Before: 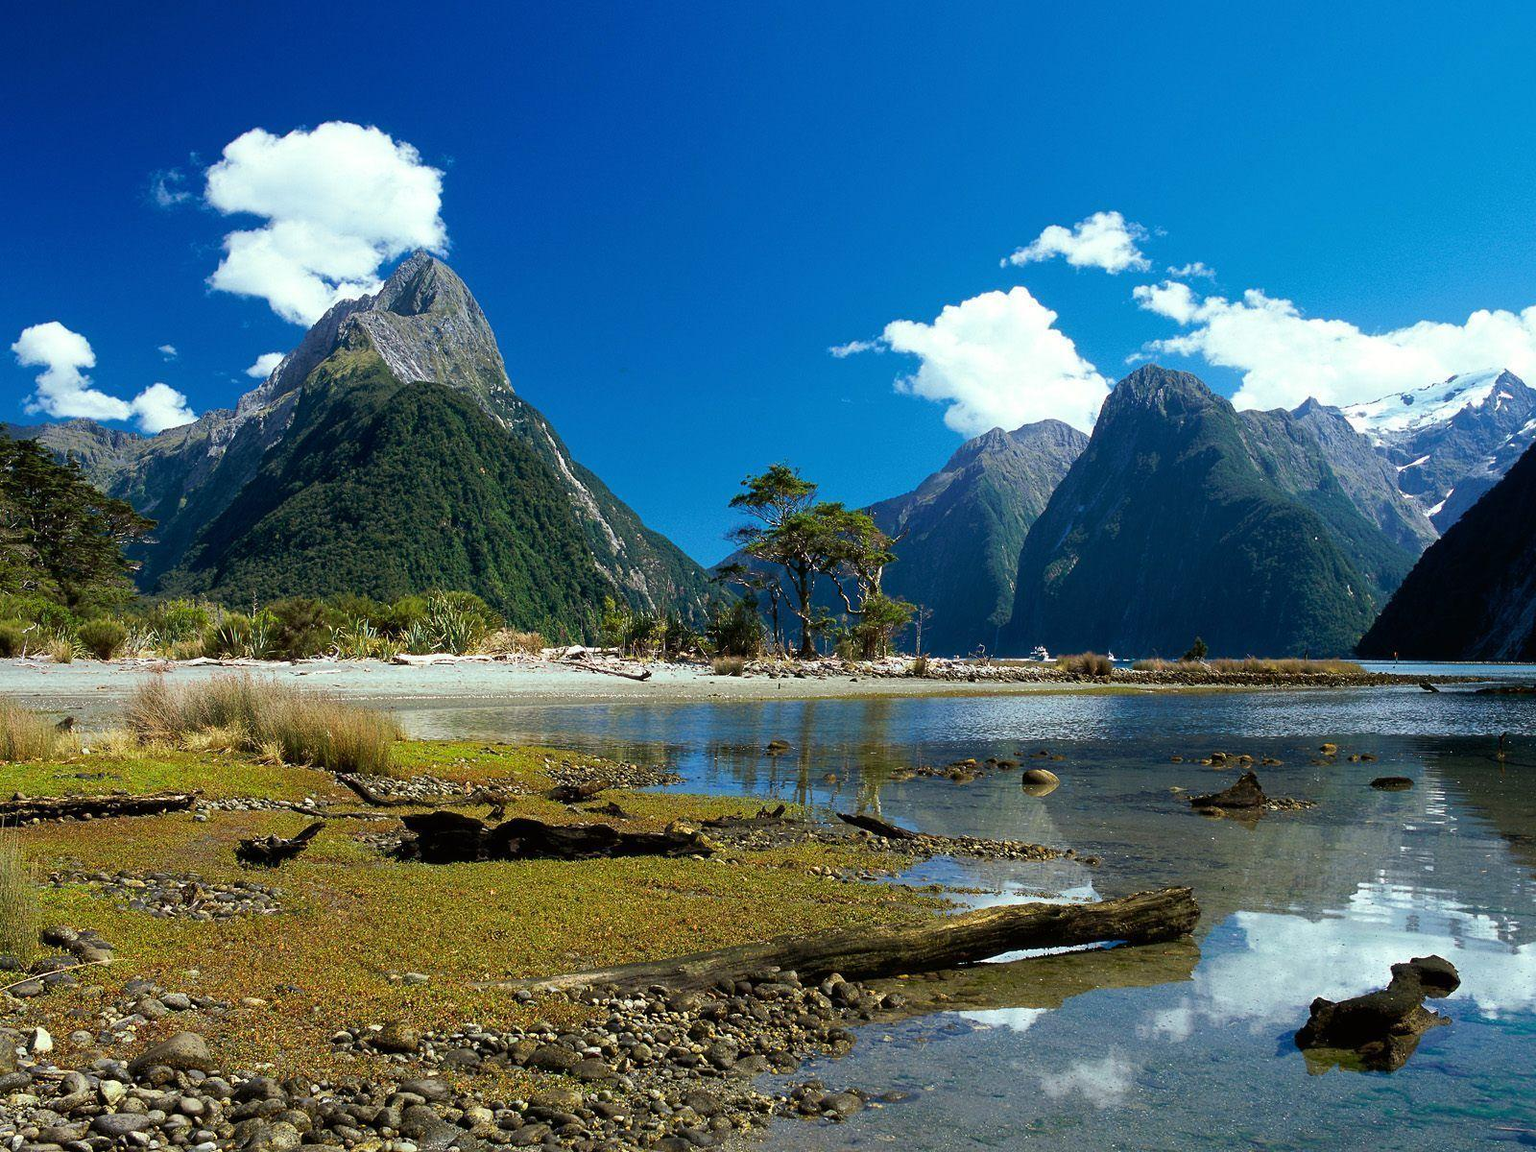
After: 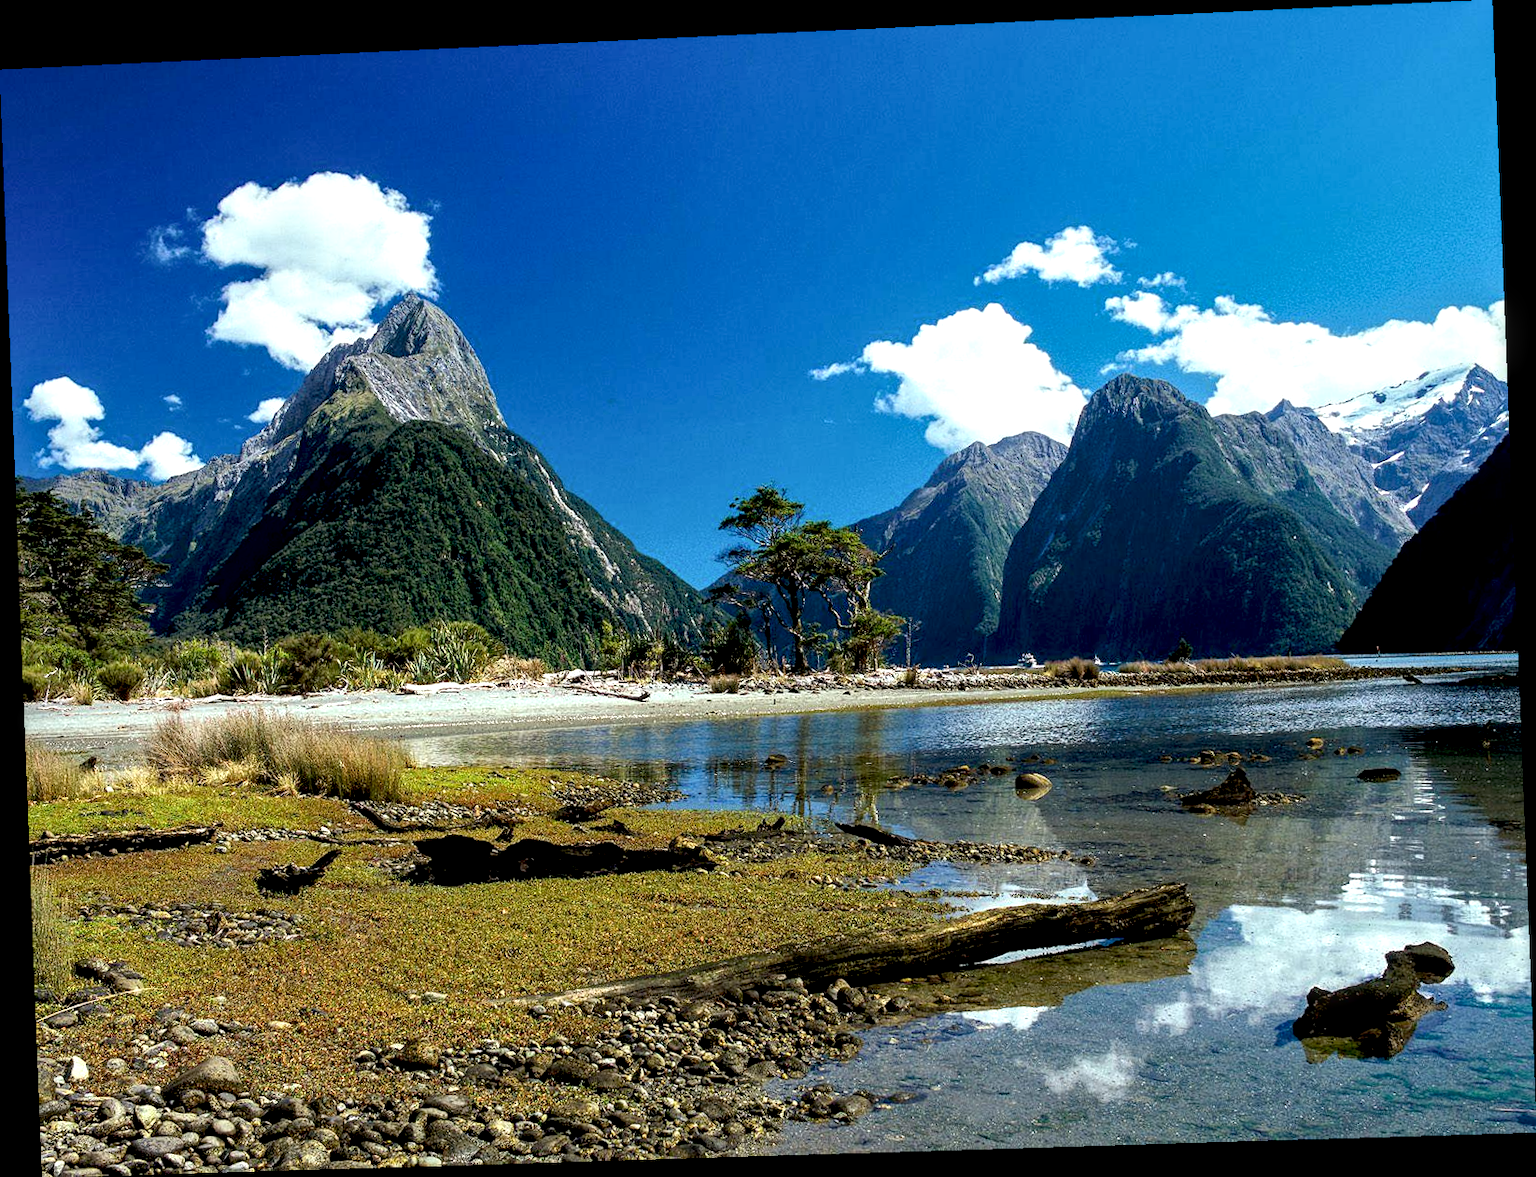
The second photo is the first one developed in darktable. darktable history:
rotate and perspective: rotation -2.22°, lens shift (horizontal) -0.022, automatic cropping off
exposure: black level correction 0.009, compensate highlight preservation false
local contrast: highlights 60%, shadows 60%, detail 160%
